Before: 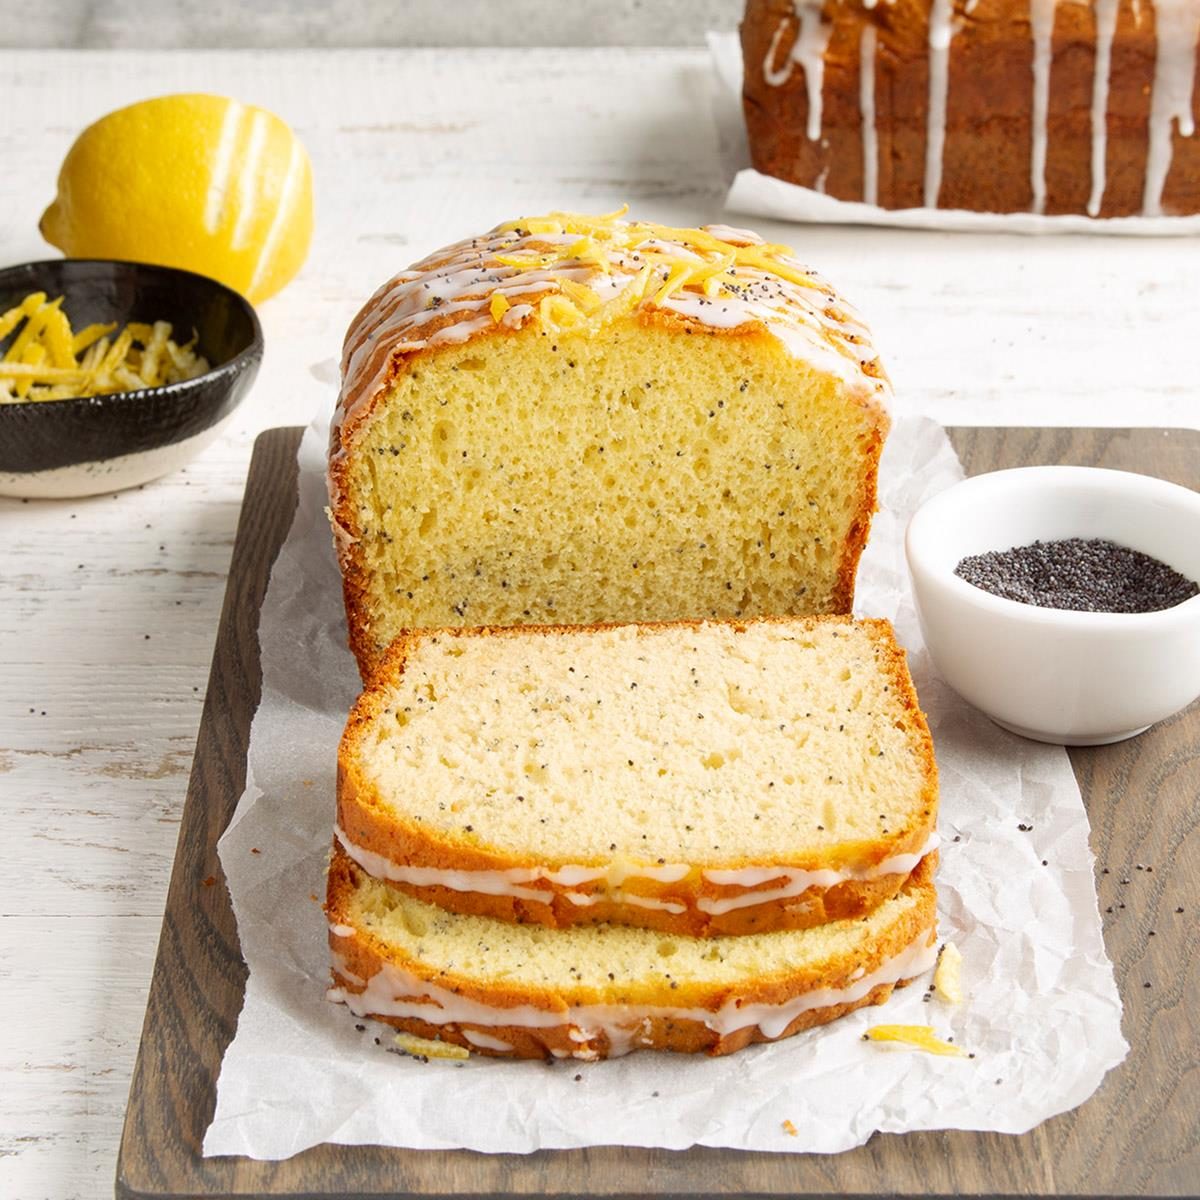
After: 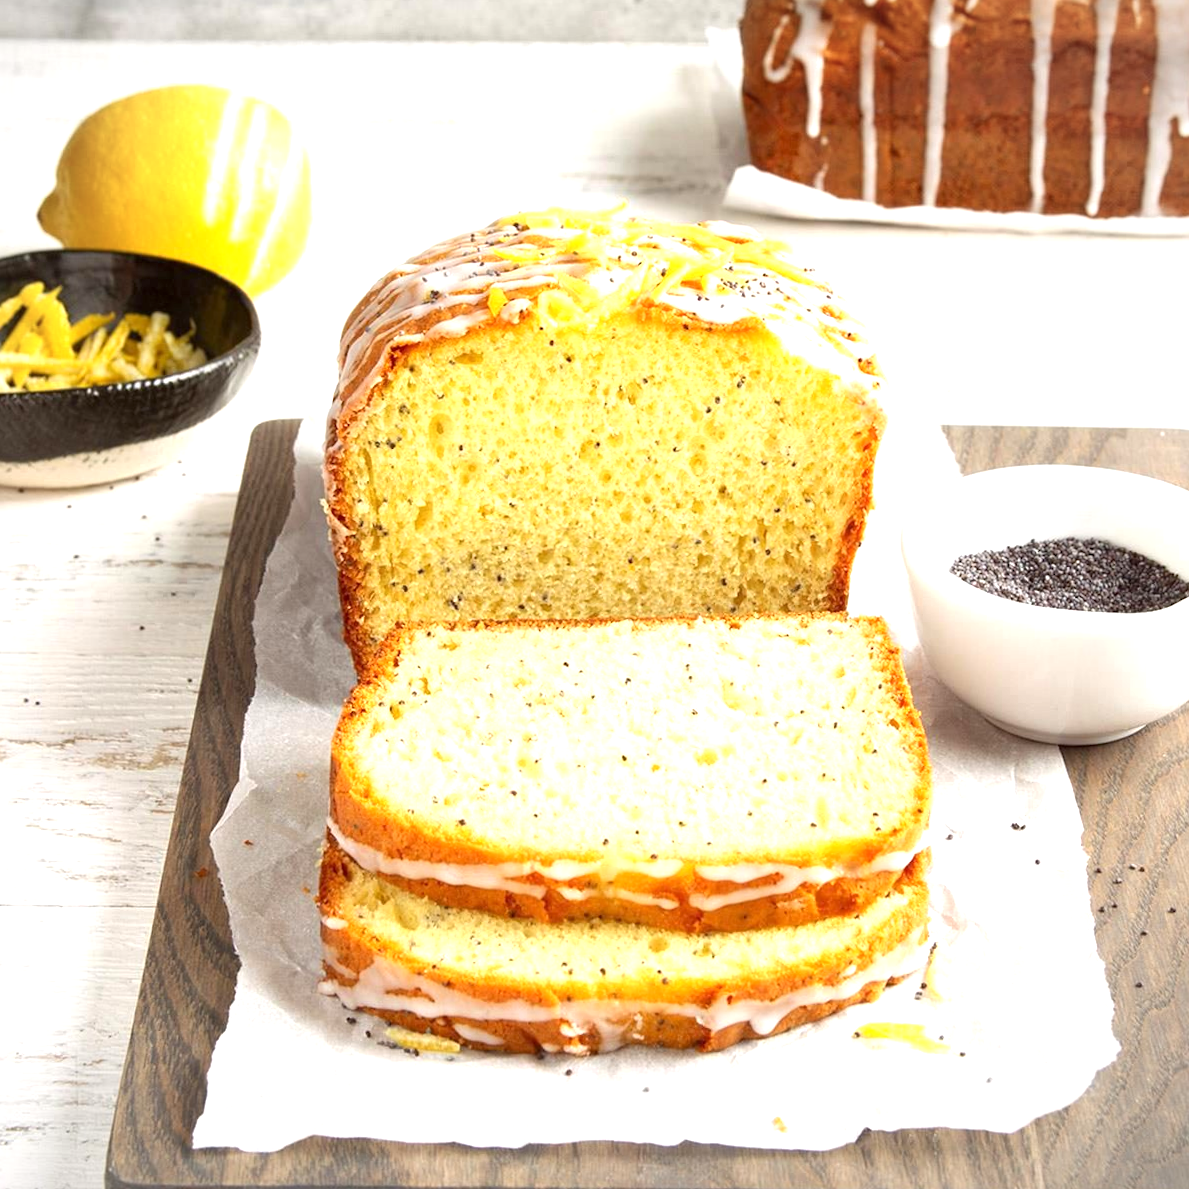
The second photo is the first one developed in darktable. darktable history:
crop and rotate: angle -0.524°
vignetting: fall-off start 100.05%, fall-off radius 71.38%, brightness -0.413, saturation -0.312, width/height ratio 1.175
exposure: exposure 0.773 EV, compensate highlight preservation false
